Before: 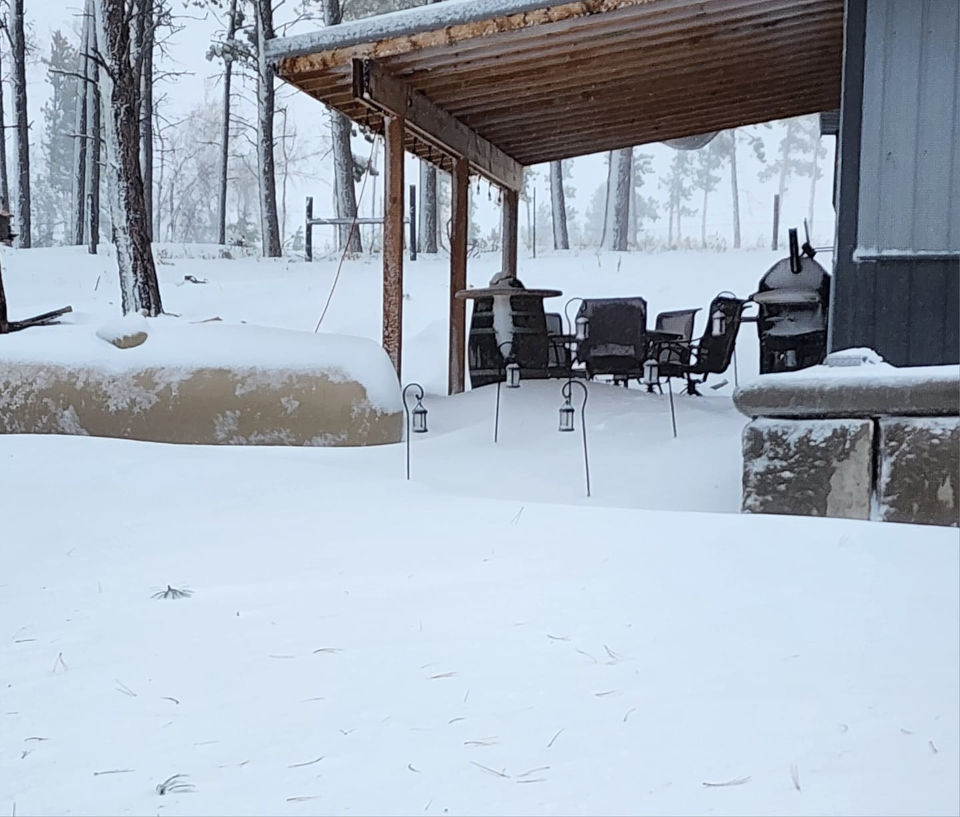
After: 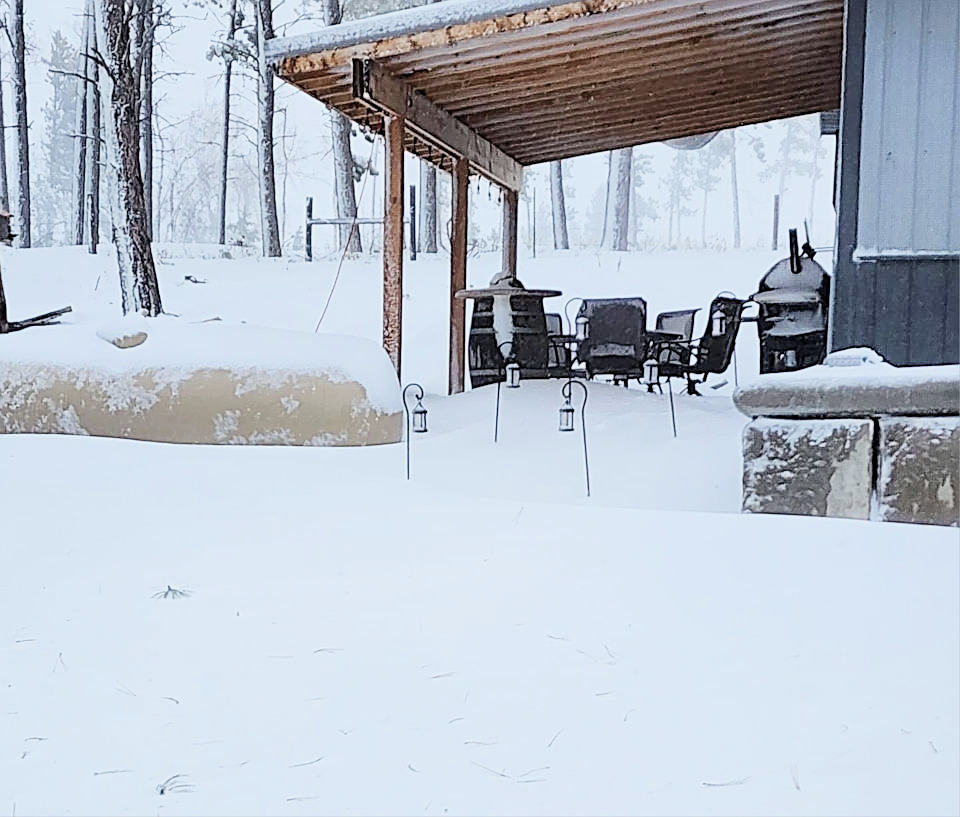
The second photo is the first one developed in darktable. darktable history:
sharpen: on, module defaults
white balance: red 0.982, blue 1.018
filmic rgb: black relative exposure -7.65 EV, white relative exposure 4.56 EV, hardness 3.61
exposure: black level correction 0, exposure 1.2 EV, compensate highlight preservation false
